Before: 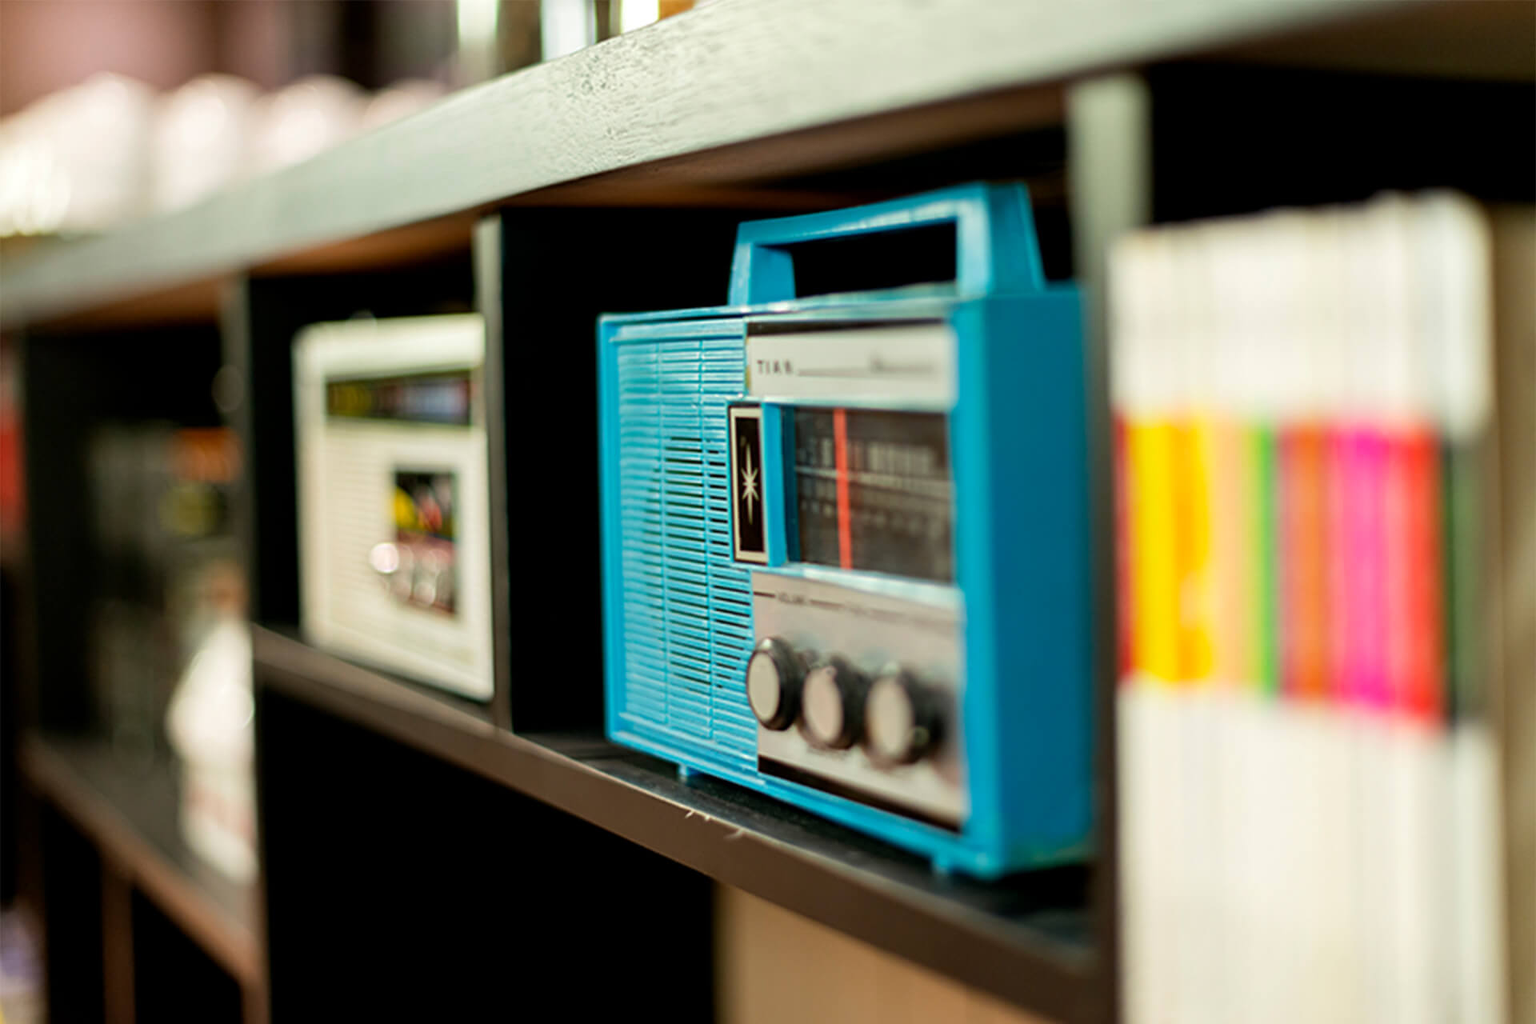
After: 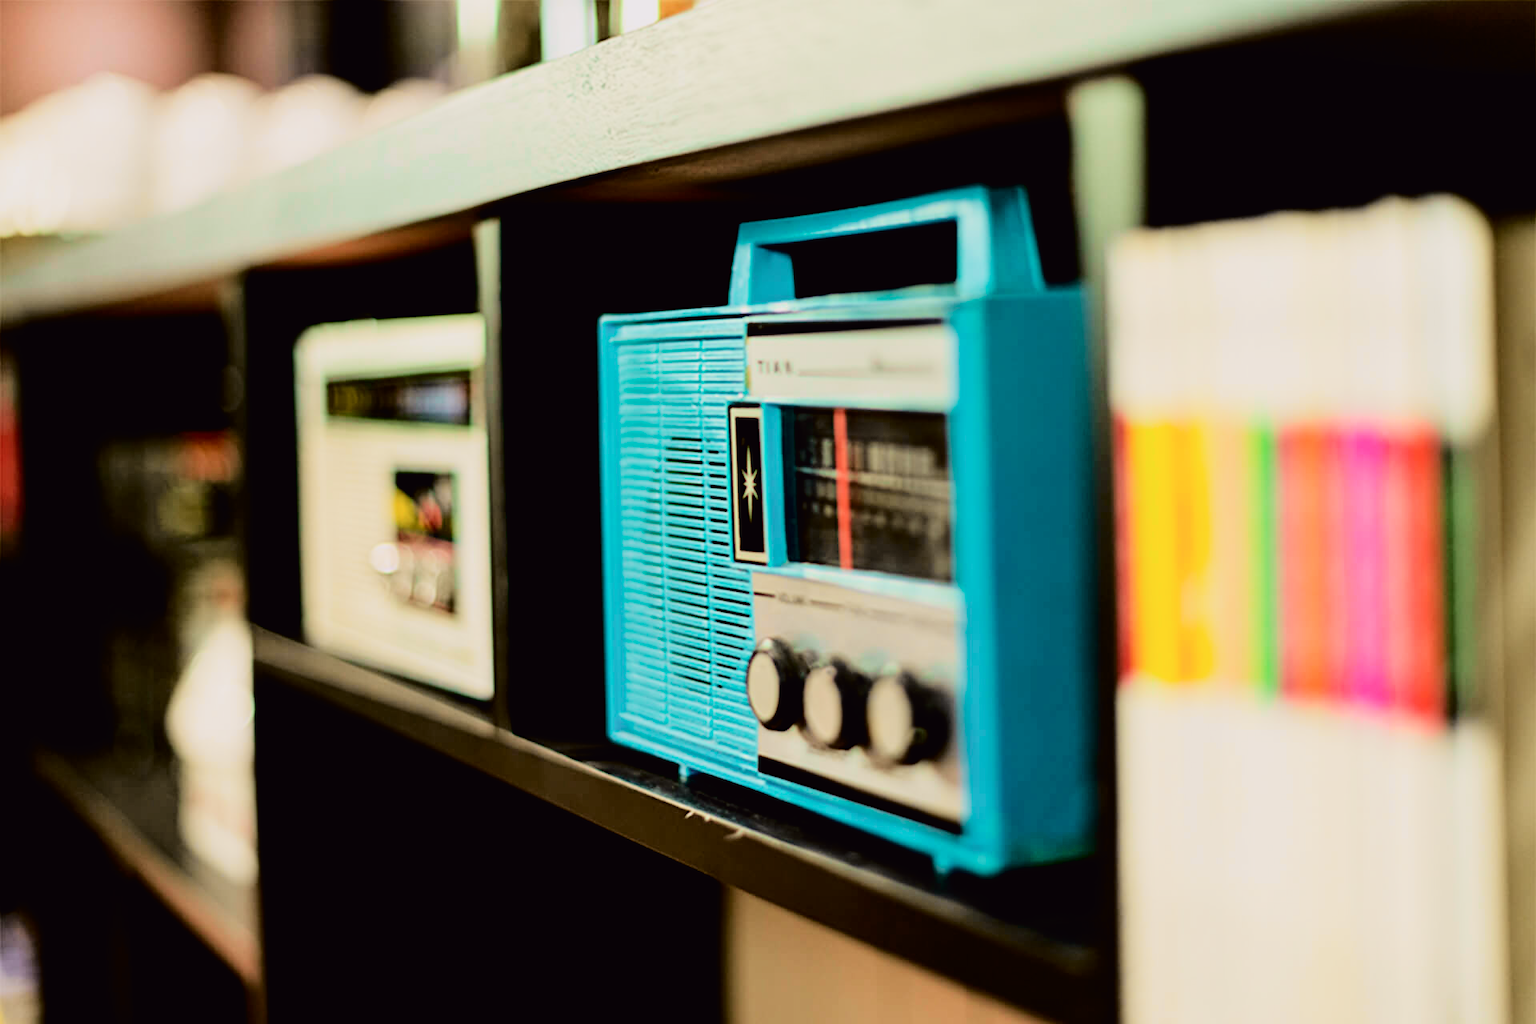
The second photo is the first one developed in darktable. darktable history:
tone curve: curves: ch0 [(0, 0.011) (0.053, 0.026) (0.174, 0.115) (0.398, 0.444) (0.673, 0.775) (0.829, 0.906) (0.991, 0.981)]; ch1 [(0, 0) (0.276, 0.206) (0.409, 0.383) (0.473, 0.458) (0.492, 0.501) (0.512, 0.513) (0.54, 0.543) (0.585, 0.617) (0.659, 0.686) (0.78, 0.8) (1, 1)]; ch2 [(0, 0) (0.438, 0.449) (0.473, 0.469) (0.503, 0.5) (0.523, 0.534) (0.562, 0.594) (0.612, 0.635) (0.695, 0.713) (1, 1)], color space Lab, independent channels, preserve colors none
filmic rgb: black relative exposure -4.14 EV, white relative exposure 5.1 EV, hardness 2.11, contrast 1.165
